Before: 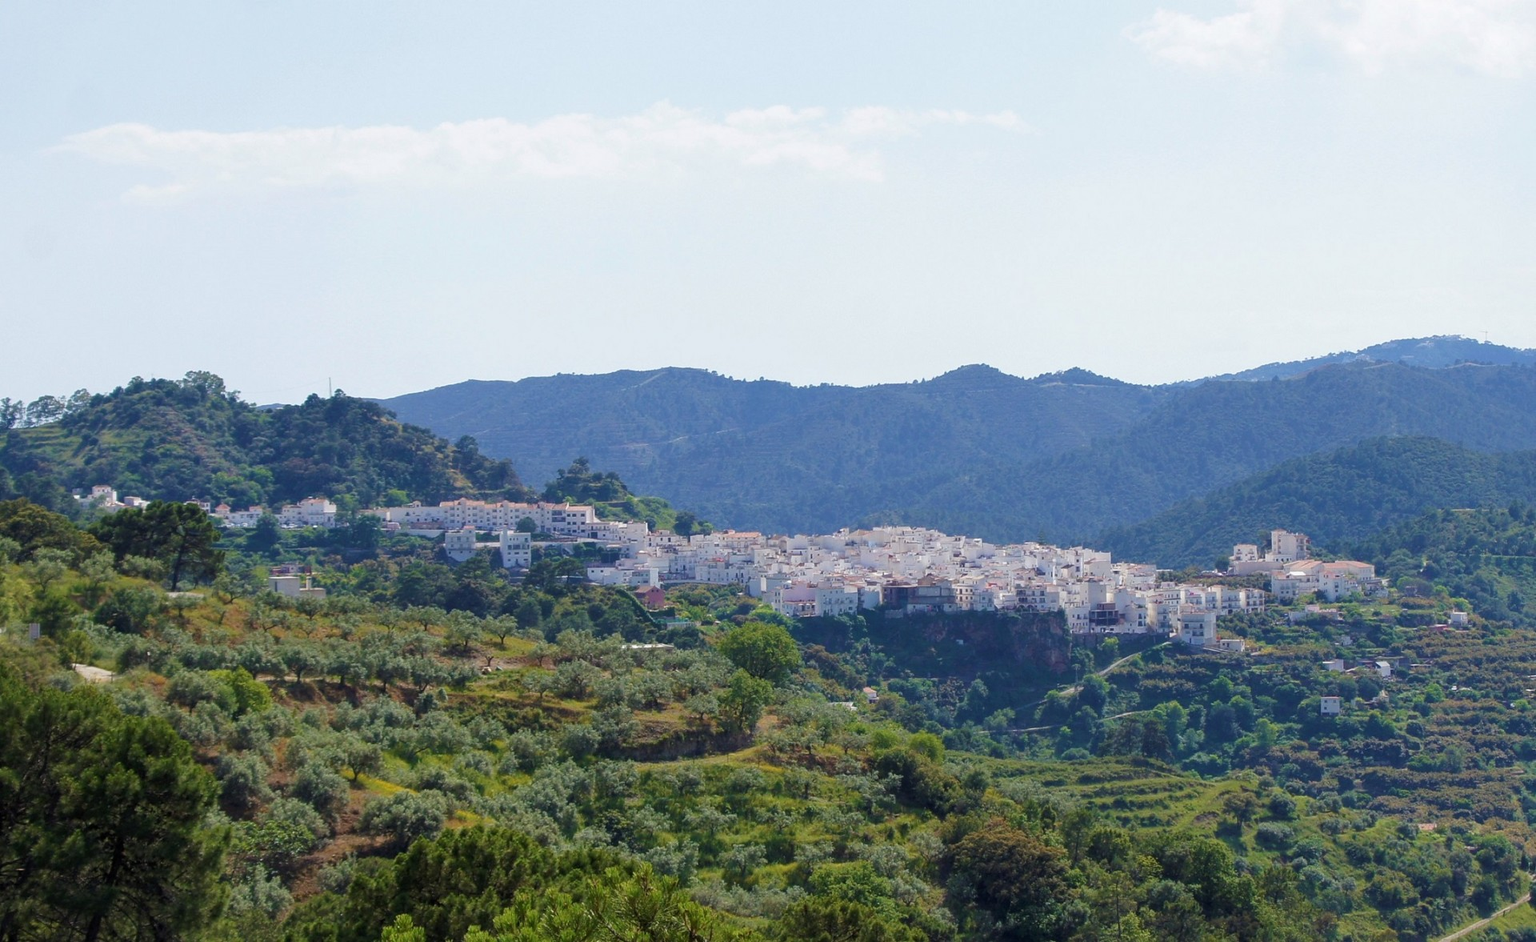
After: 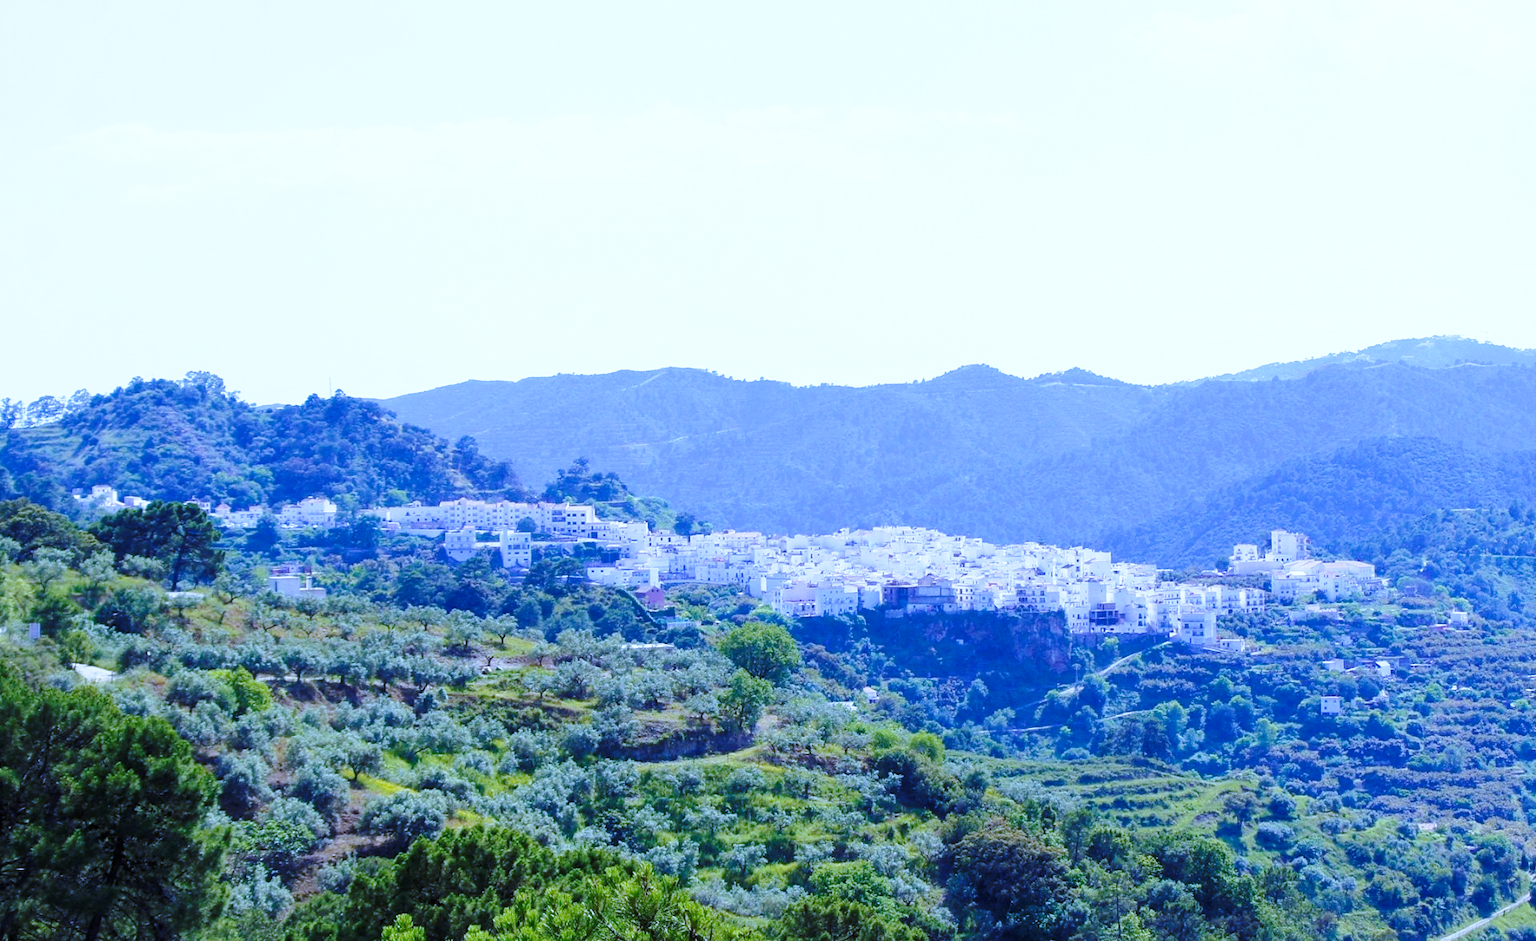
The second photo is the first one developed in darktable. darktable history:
base curve: curves: ch0 [(0, 0) (0.028, 0.03) (0.121, 0.232) (0.46, 0.748) (0.859, 0.968) (1, 1)], preserve colors none
exposure: exposure 0.2 EV, compensate highlight preservation false
white balance: red 0.766, blue 1.537
